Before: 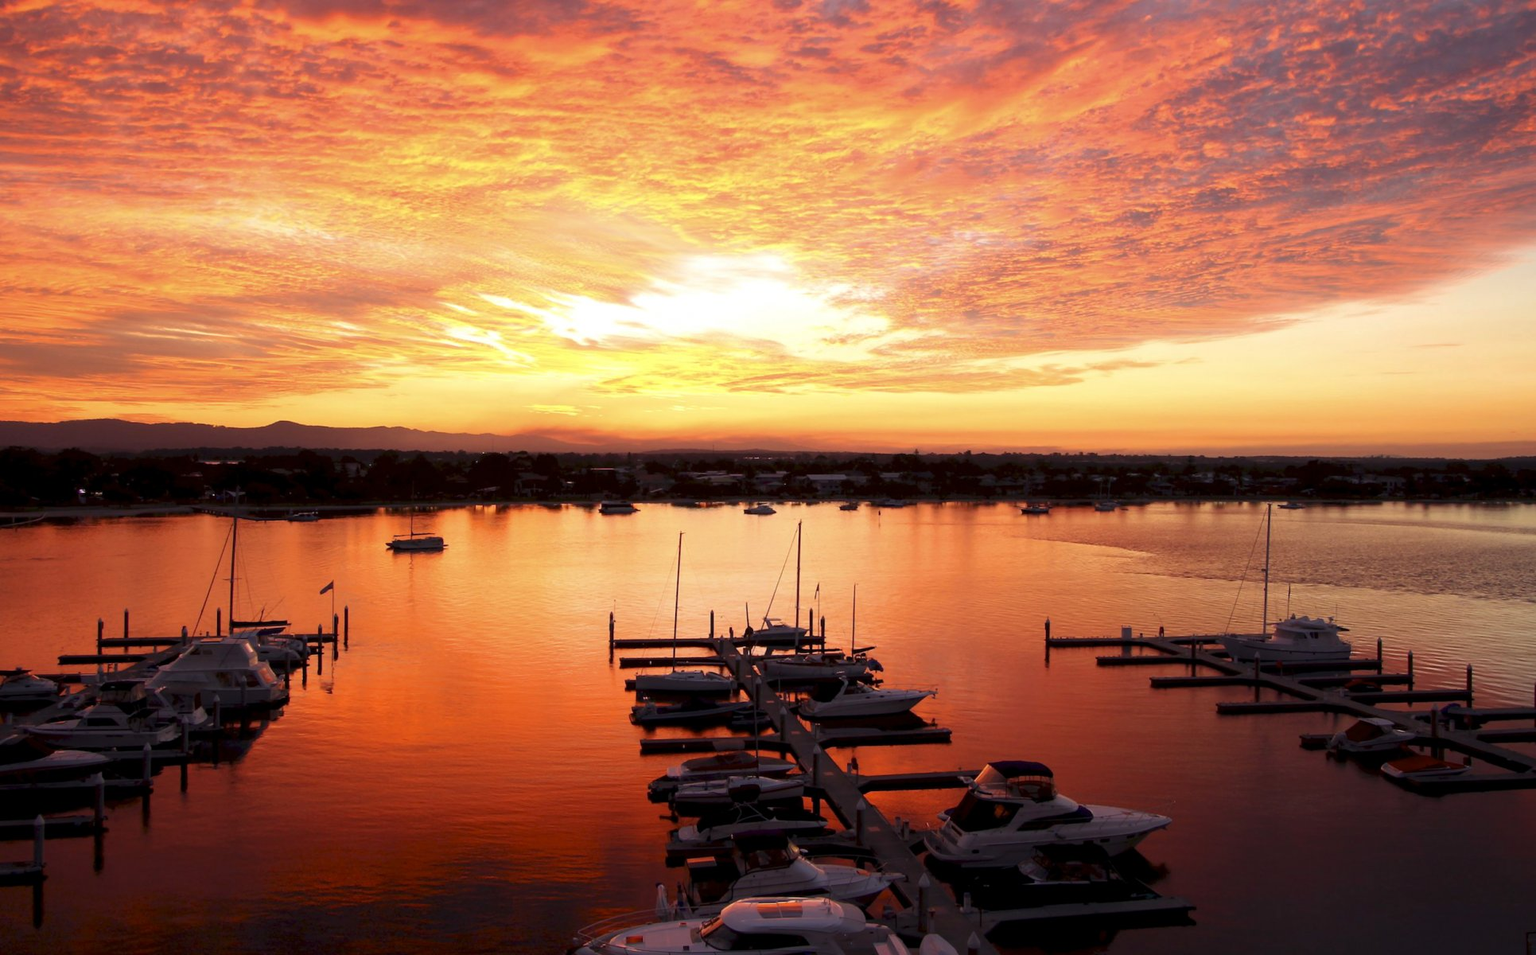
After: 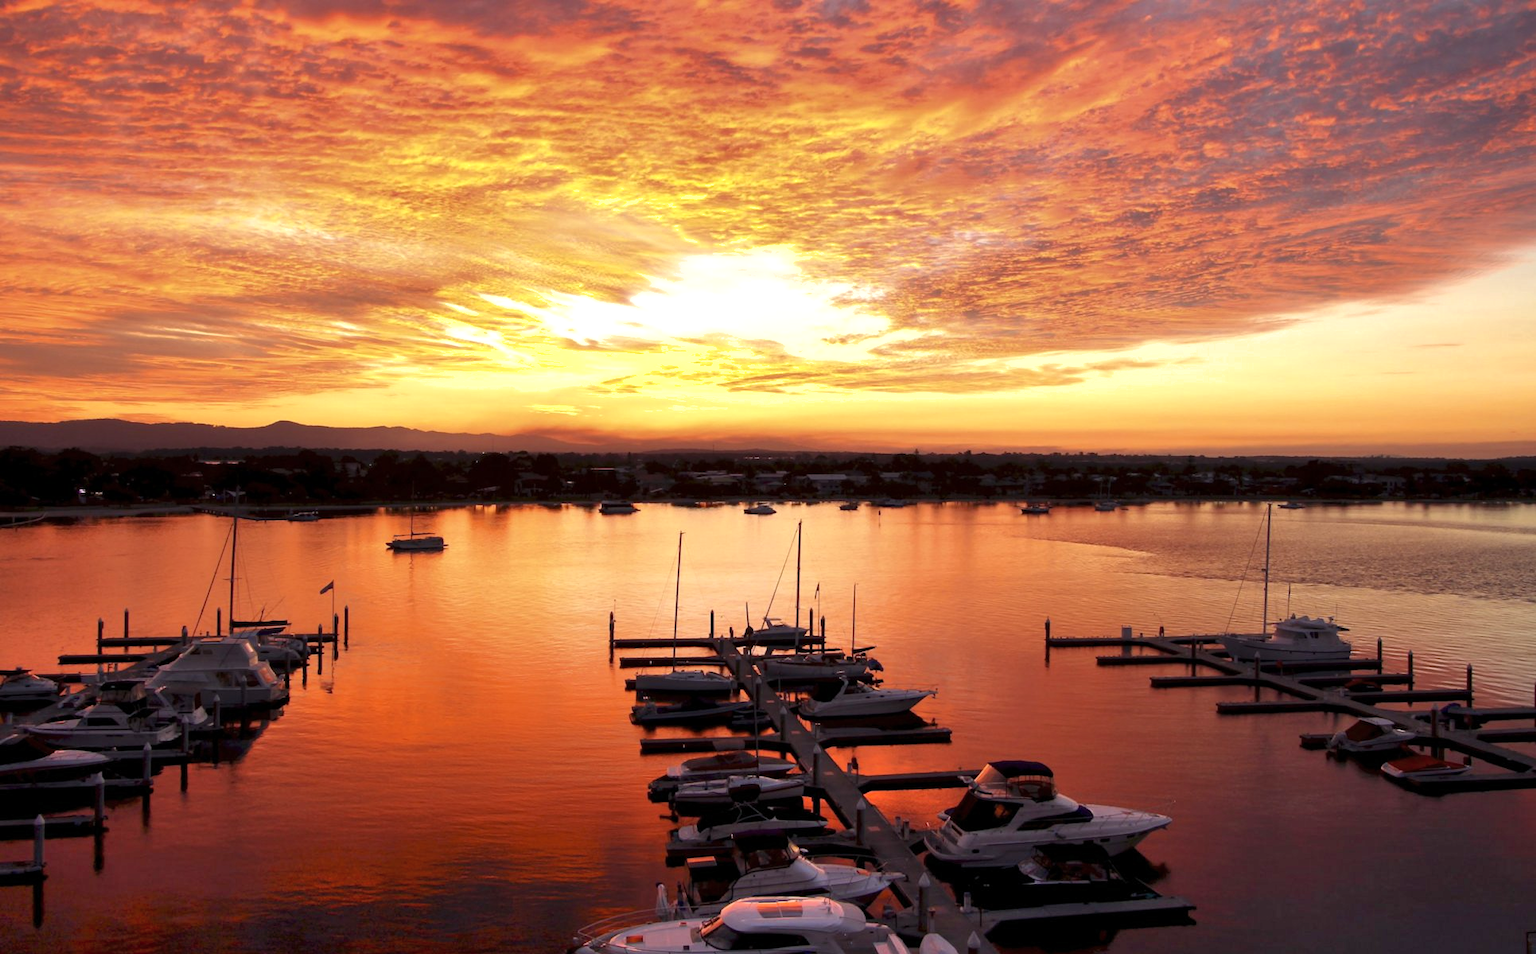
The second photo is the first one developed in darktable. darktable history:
color zones: curves: ch0 [(0.068, 0.464) (0.25, 0.5) (0.48, 0.508) (0.75, 0.536) (0.886, 0.476) (0.967, 0.456)]; ch1 [(0.066, 0.456) (0.25, 0.5) (0.616, 0.508) (0.746, 0.56) (0.934, 0.444)]
shadows and highlights: low approximation 0.01, soften with gaussian
exposure: exposure 0.223 EV, compensate exposure bias true, compensate highlight preservation false
